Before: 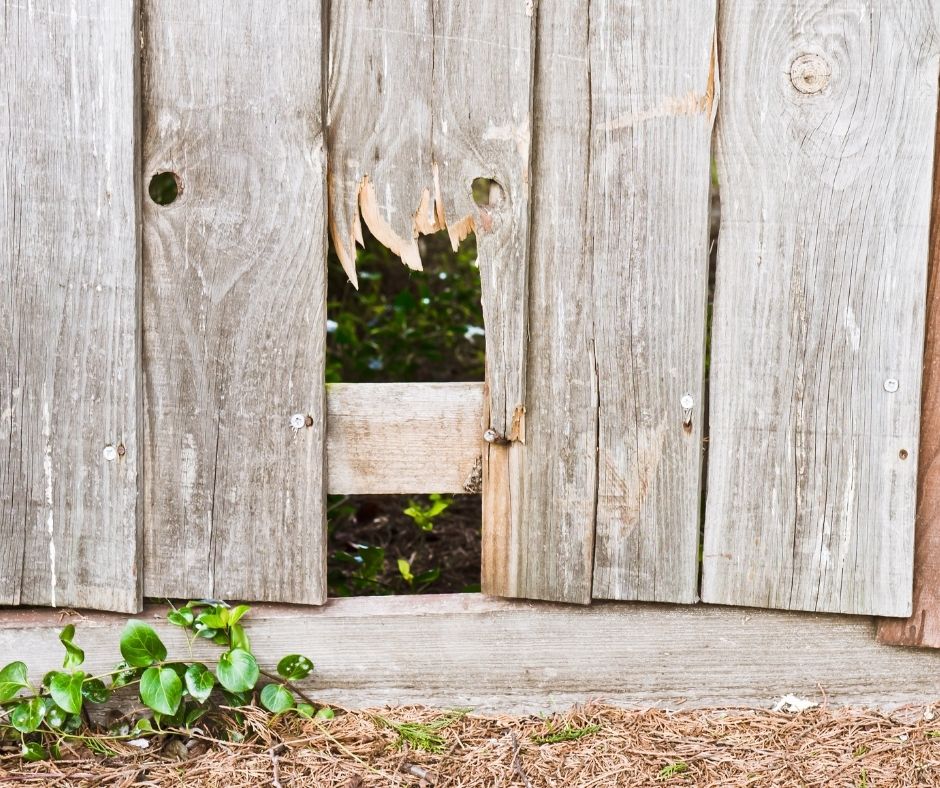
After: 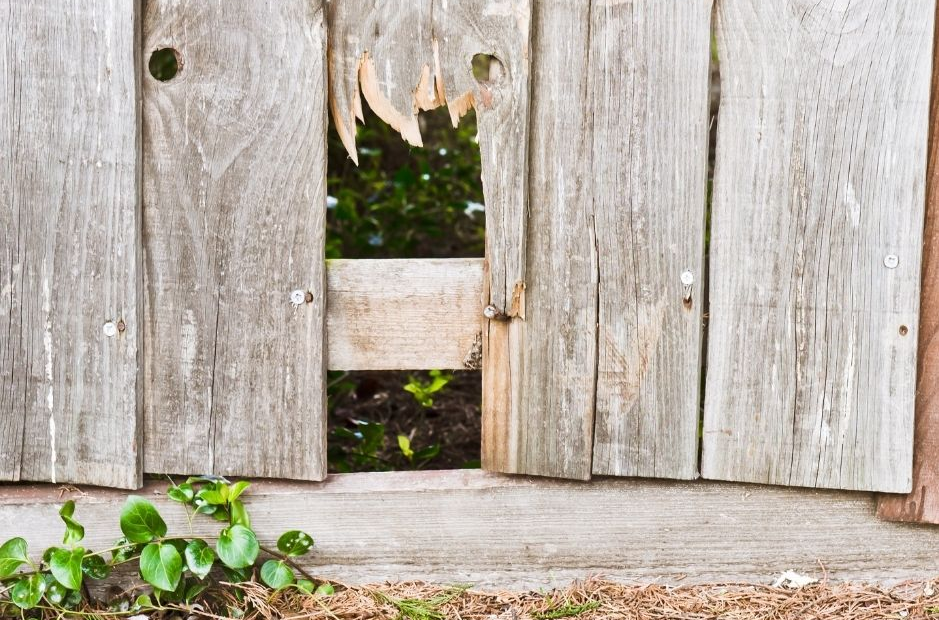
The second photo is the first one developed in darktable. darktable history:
crop and rotate: top 15.831%, bottom 5.393%
